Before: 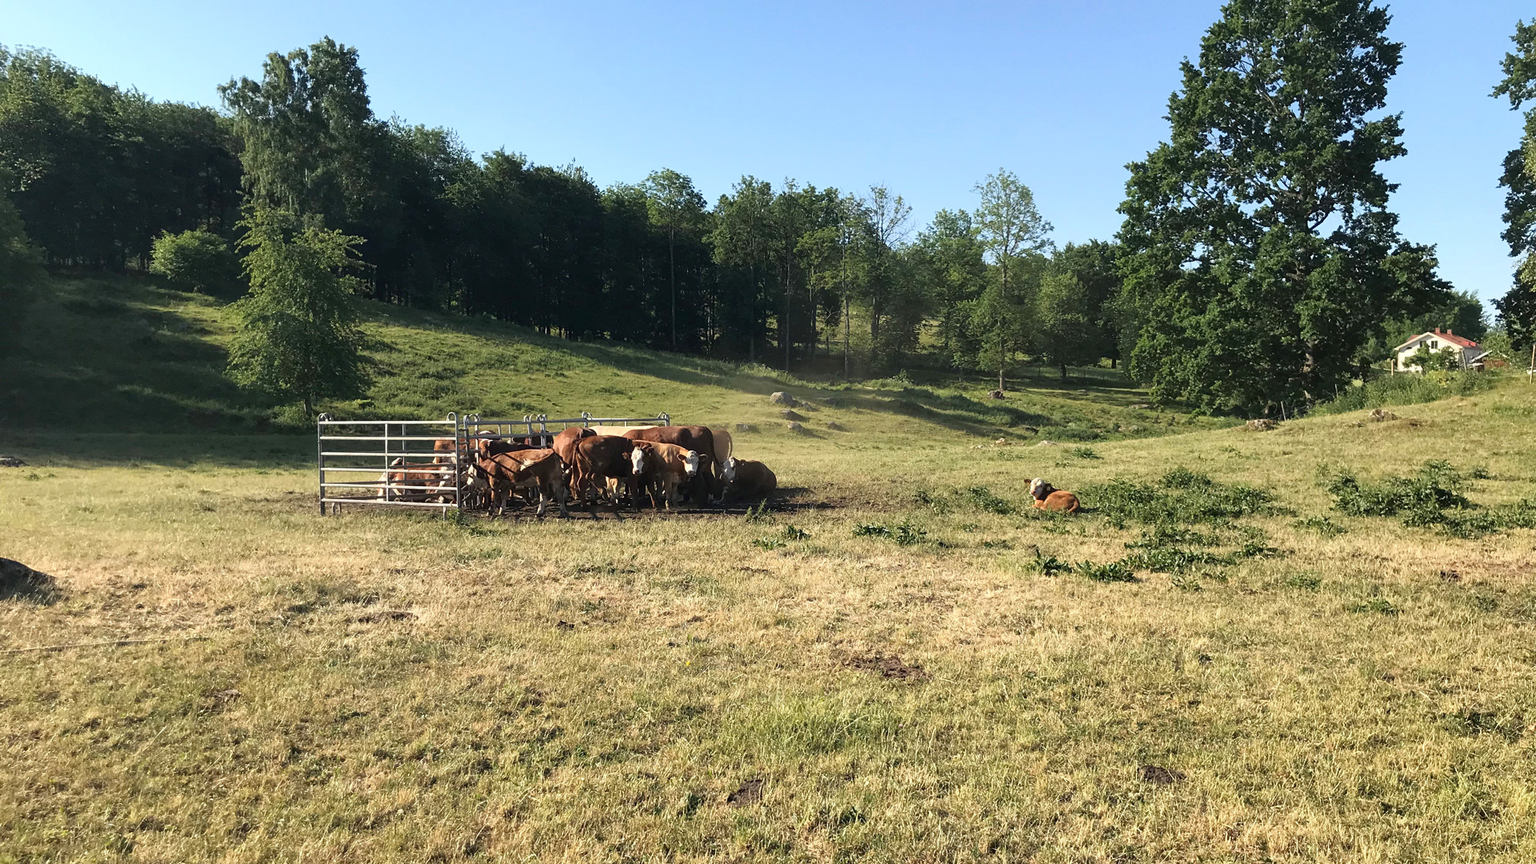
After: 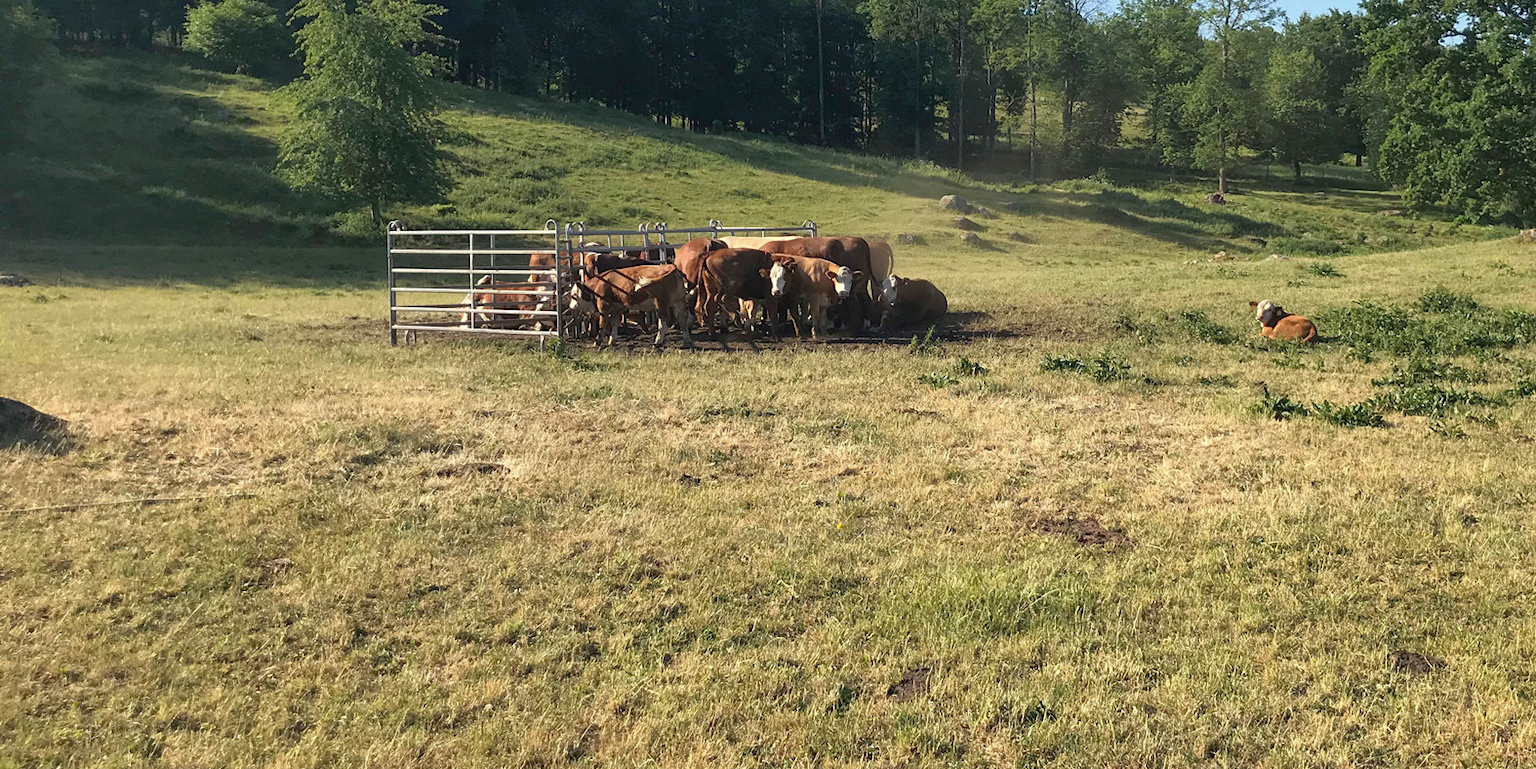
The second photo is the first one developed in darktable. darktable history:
tone equalizer: on, module defaults
crop: top 26.886%, right 17.975%
shadows and highlights: on, module defaults
